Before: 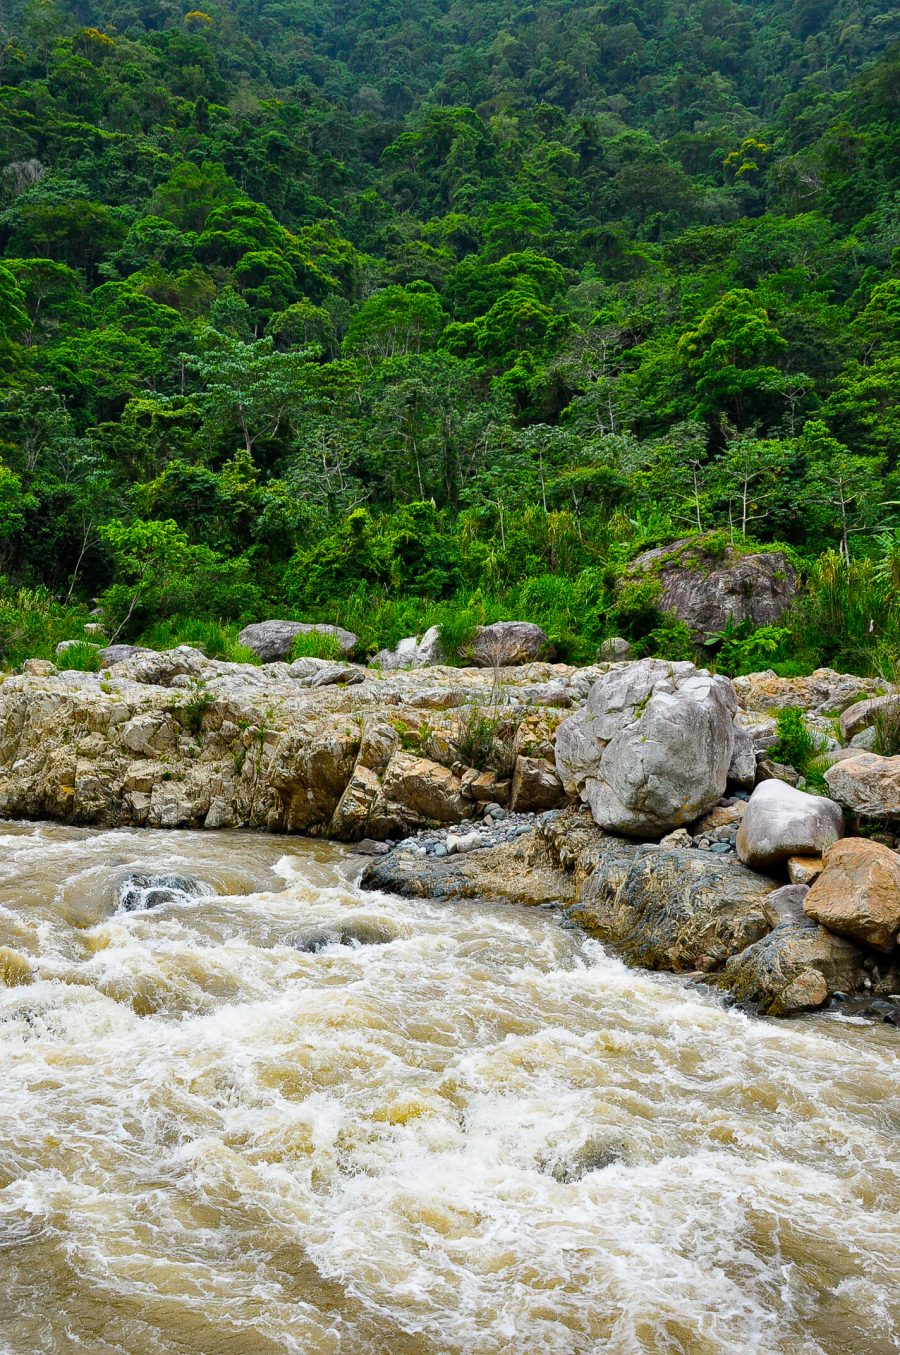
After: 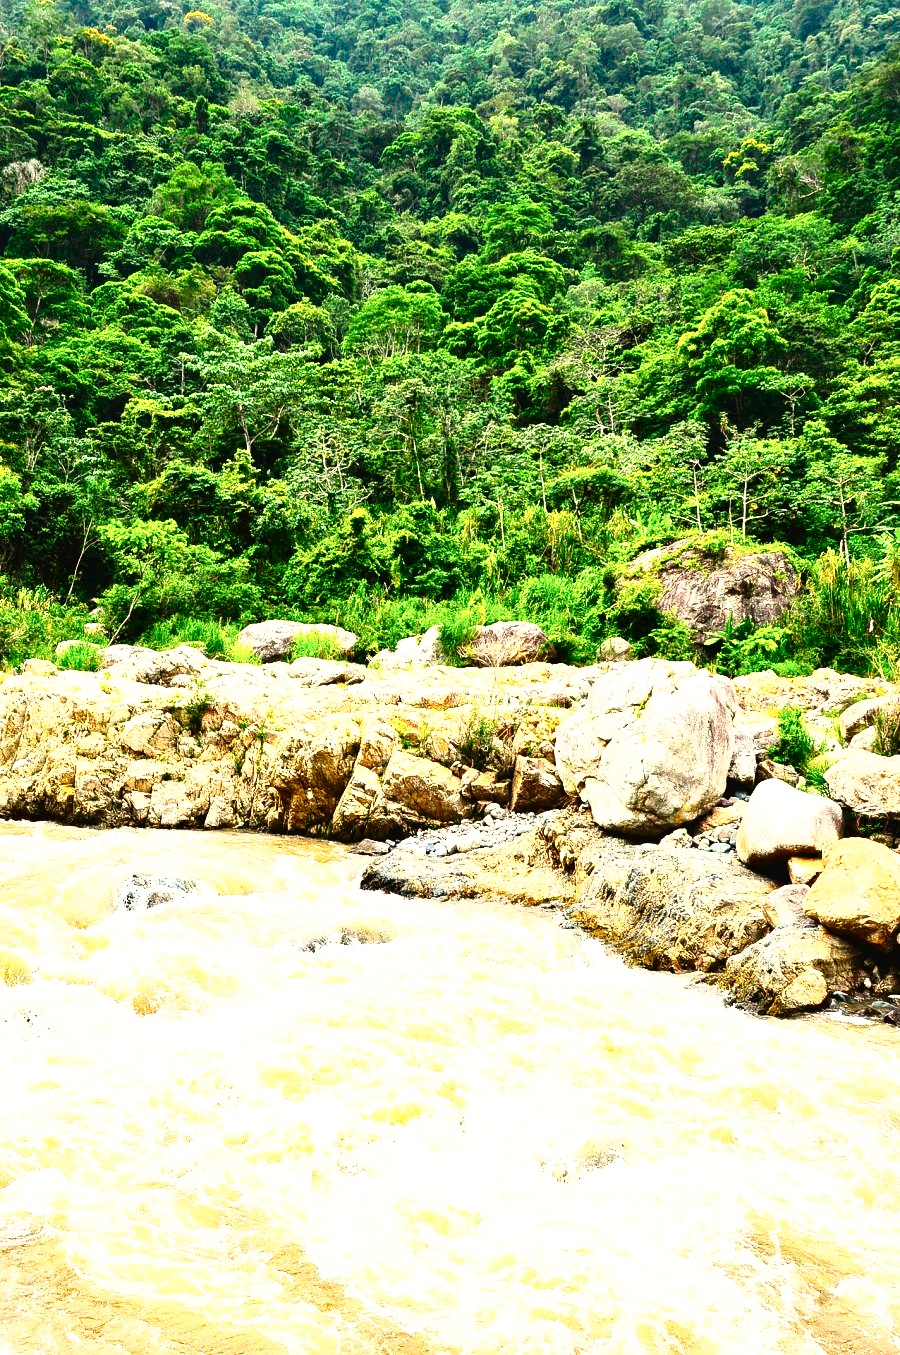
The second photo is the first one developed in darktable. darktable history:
tone curve: curves: ch0 [(0, 0) (0.003, 0.025) (0.011, 0.025) (0.025, 0.029) (0.044, 0.035) (0.069, 0.053) (0.1, 0.083) (0.136, 0.118) (0.177, 0.163) (0.224, 0.22) (0.277, 0.295) (0.335, 0.371) (0.399, 0.444) (0.468, 0.524) (0.543, 0.618) (0.623, 0.702) (0.709, 0.79) (0.801, 0.89) (0.898, 0.973) (1, 1)], preserve colors none
white balance: red 1.123, blue 0.83
exposure: black level correction 0, exposure 1.45 EV, compensate exposure bias true, compensate highlight preservation false
contrast brightness saturation: contrast 0.28
